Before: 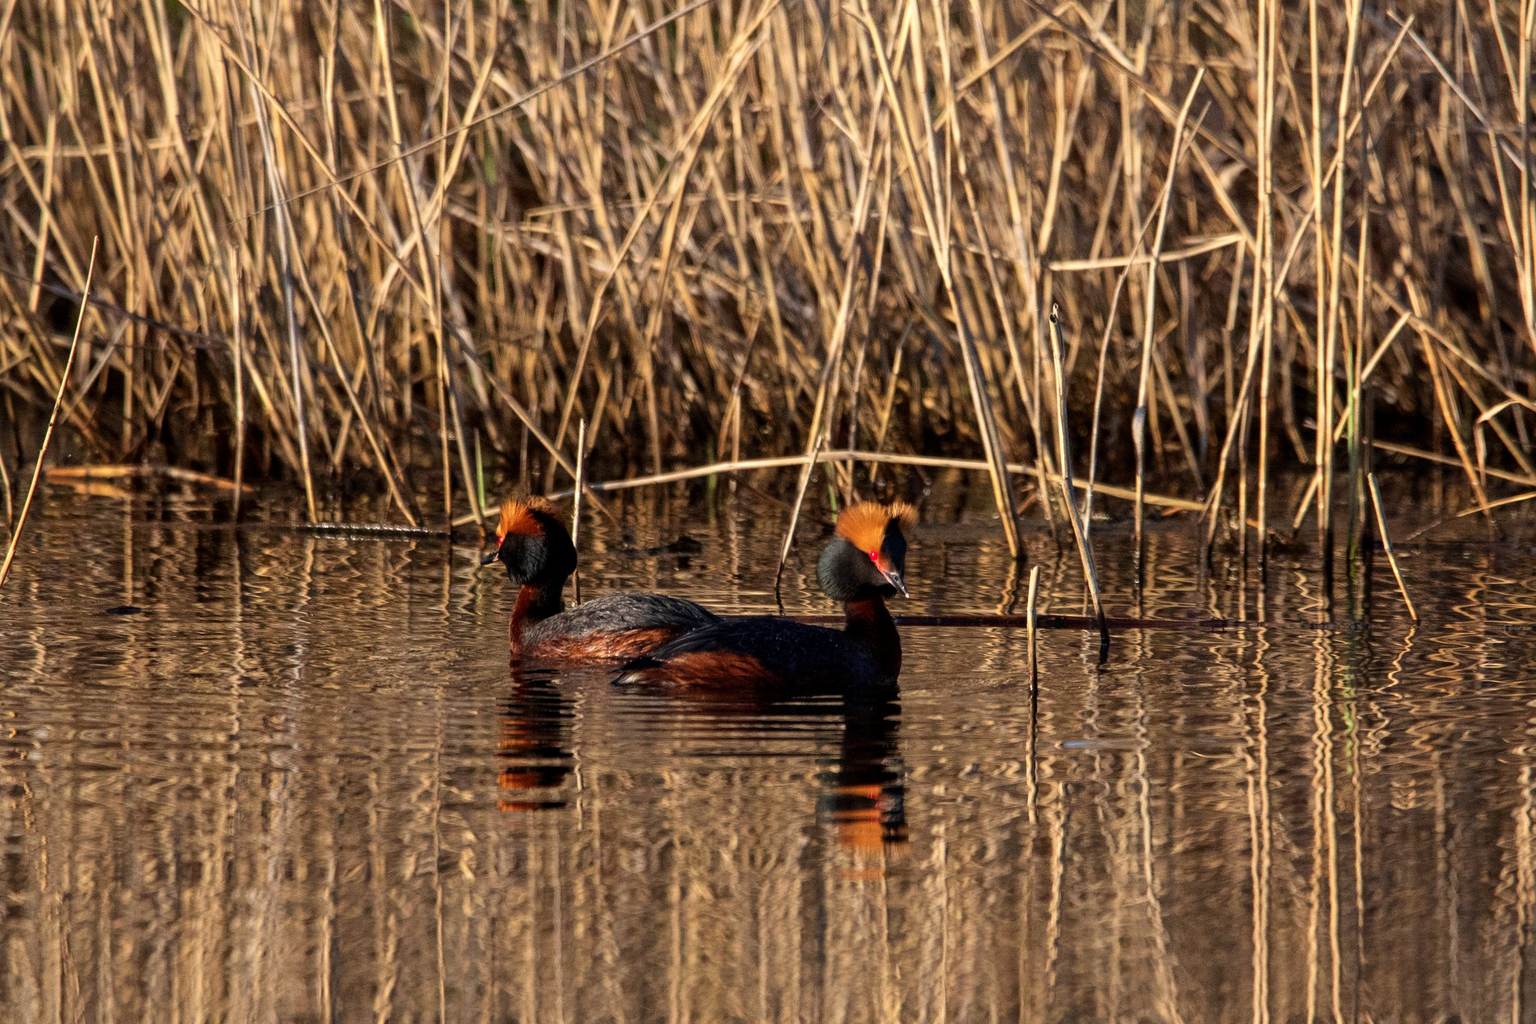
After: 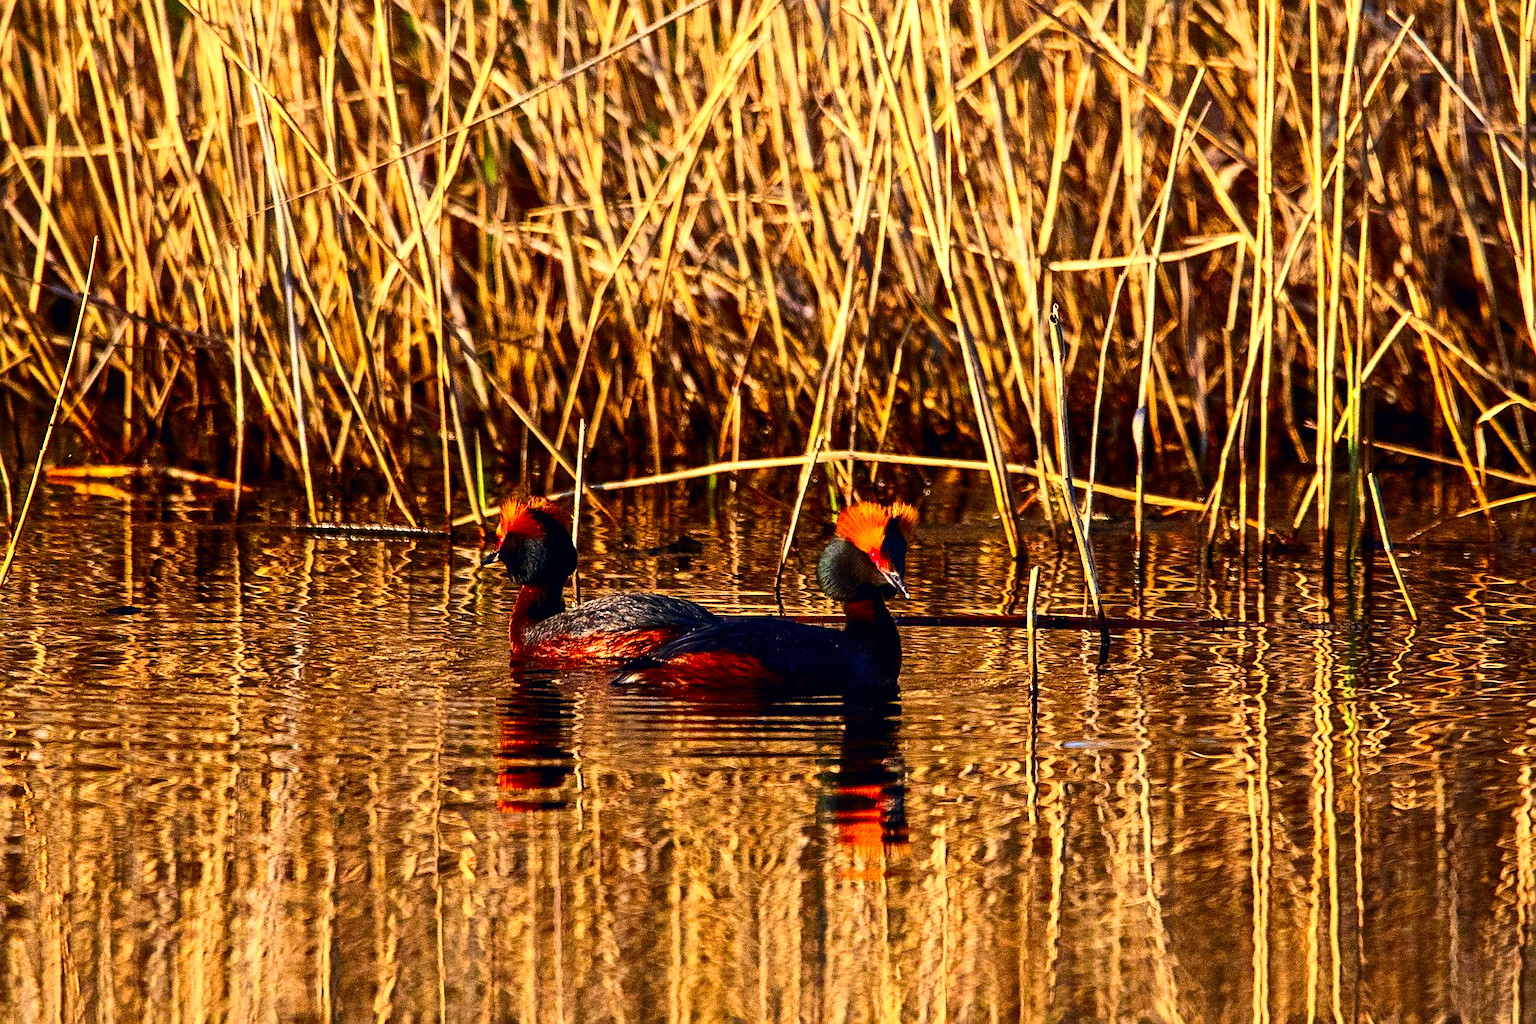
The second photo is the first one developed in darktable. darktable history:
color balance rgb: shadows lift › luminance -20.18%, linear chroma grading › global chroma 8.894%, perceptual saturation grading › global saturation 0.221%, perceptual saturation grading › highlights -30.98%, perceptual saturation grading › mid-tones 5.613%, perceptual saturation grading › shadows 18.071%, perceptual brilliance grading › global brilliance 18.272%
color correction: highlights a* 0.488, highlights b* 2.65, shadows a* -1.23, shadows b* -4.26
sharpen: on, module defaults
contrast brightness saturation: contrast 0.269, brightness 0.025, saturation 0.867
